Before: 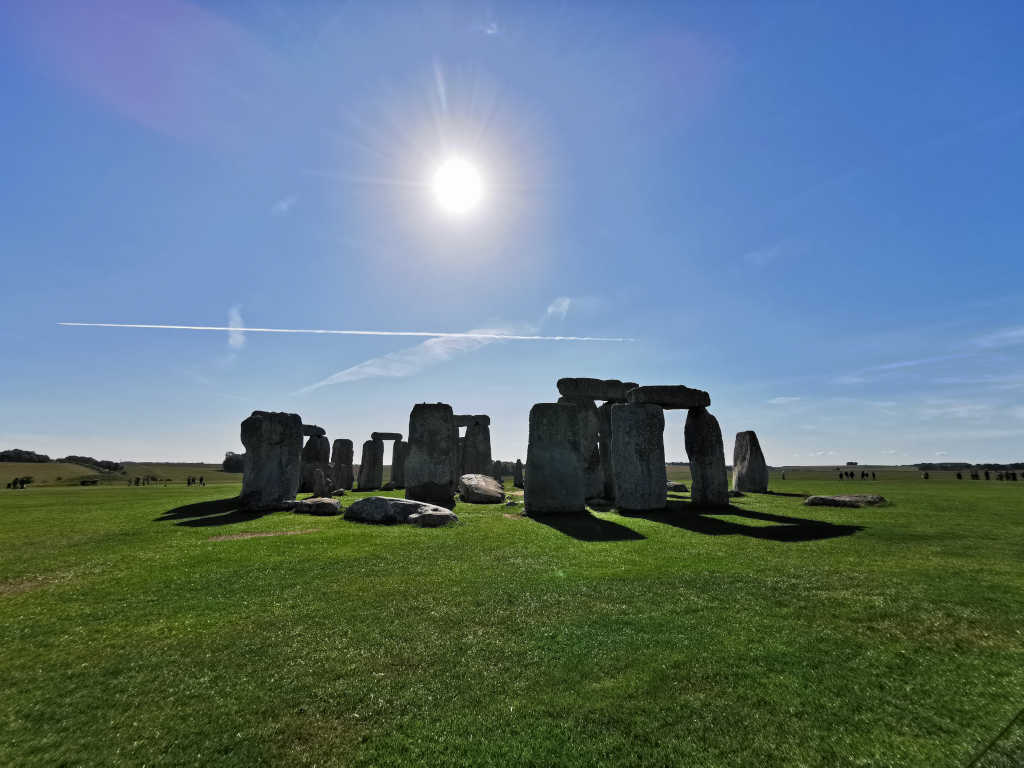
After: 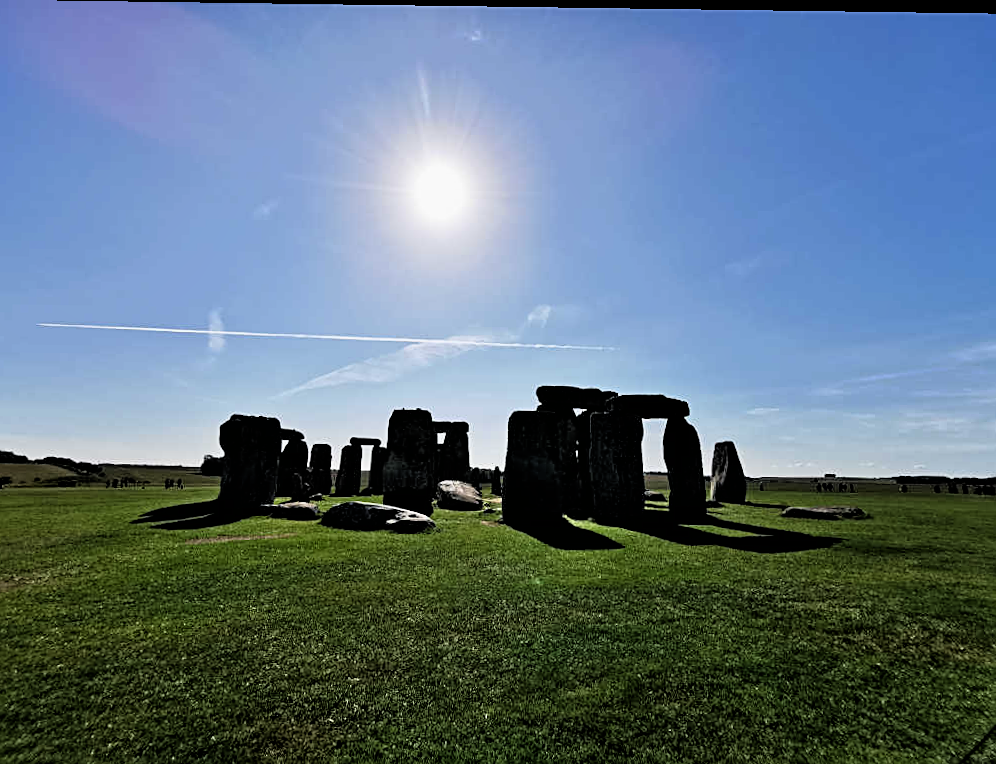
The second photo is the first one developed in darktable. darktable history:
filmic rgb: black relative exposure -3.72 EV, white relative exposure 2.77 EV, dynamic range scaling -5.32%, hardness 3.03
shadows and highlights: shadows 0, highlights 40
exposure: exposure -0.048 EV, compensate highlight preservation false
sharpen: on, module defaults
crop and rotate: left 2.536%, right 1.107%, bottom 2.246%
rotate and perspective: rotation 0.8°, automatic cropping off
